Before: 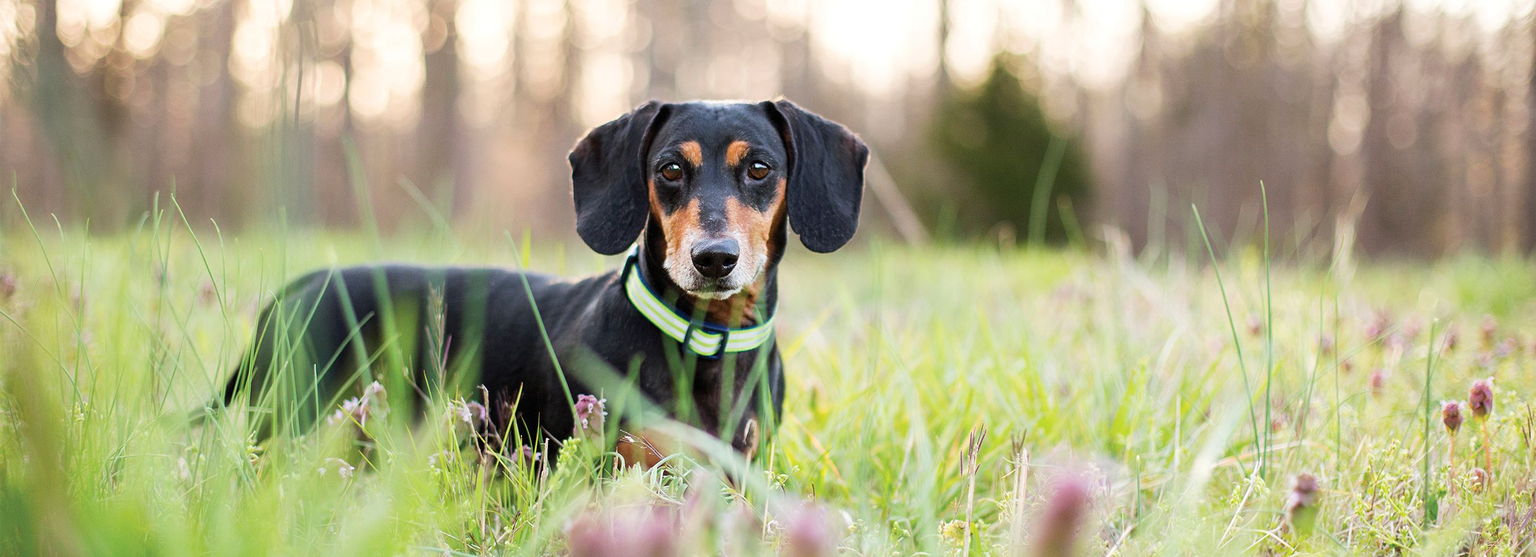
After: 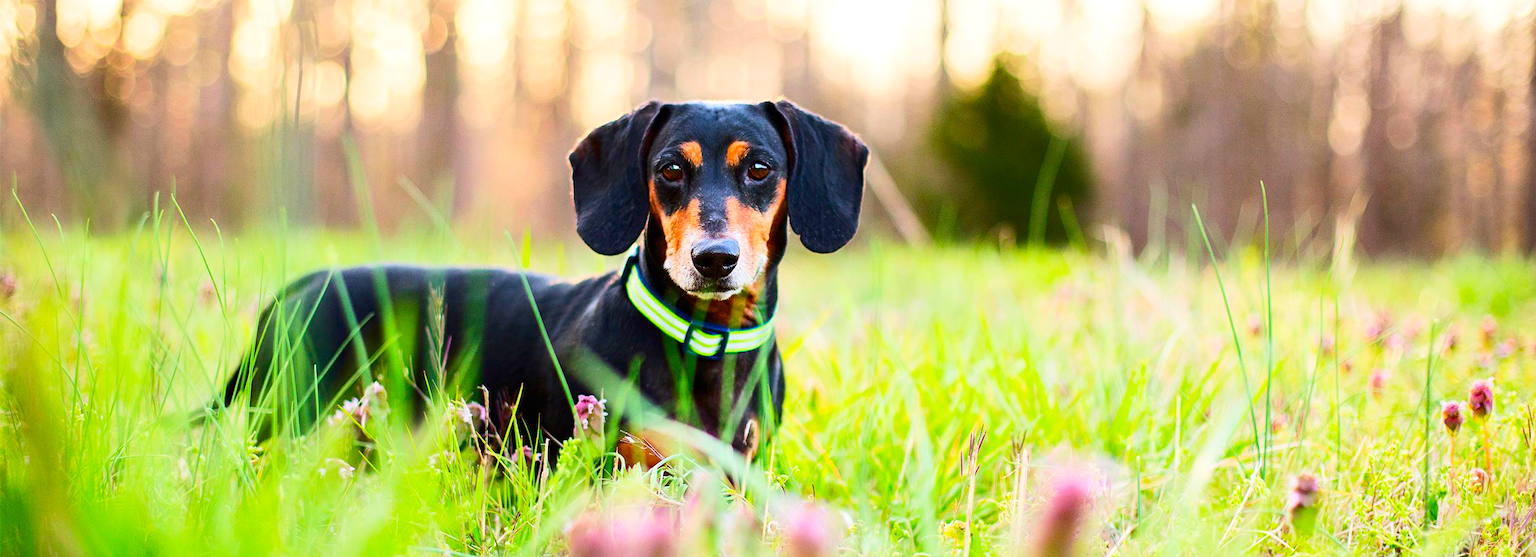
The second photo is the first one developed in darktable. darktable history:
contrast brightness saturation: contrast 0.26, brightness 0.023, saturation 0.885
